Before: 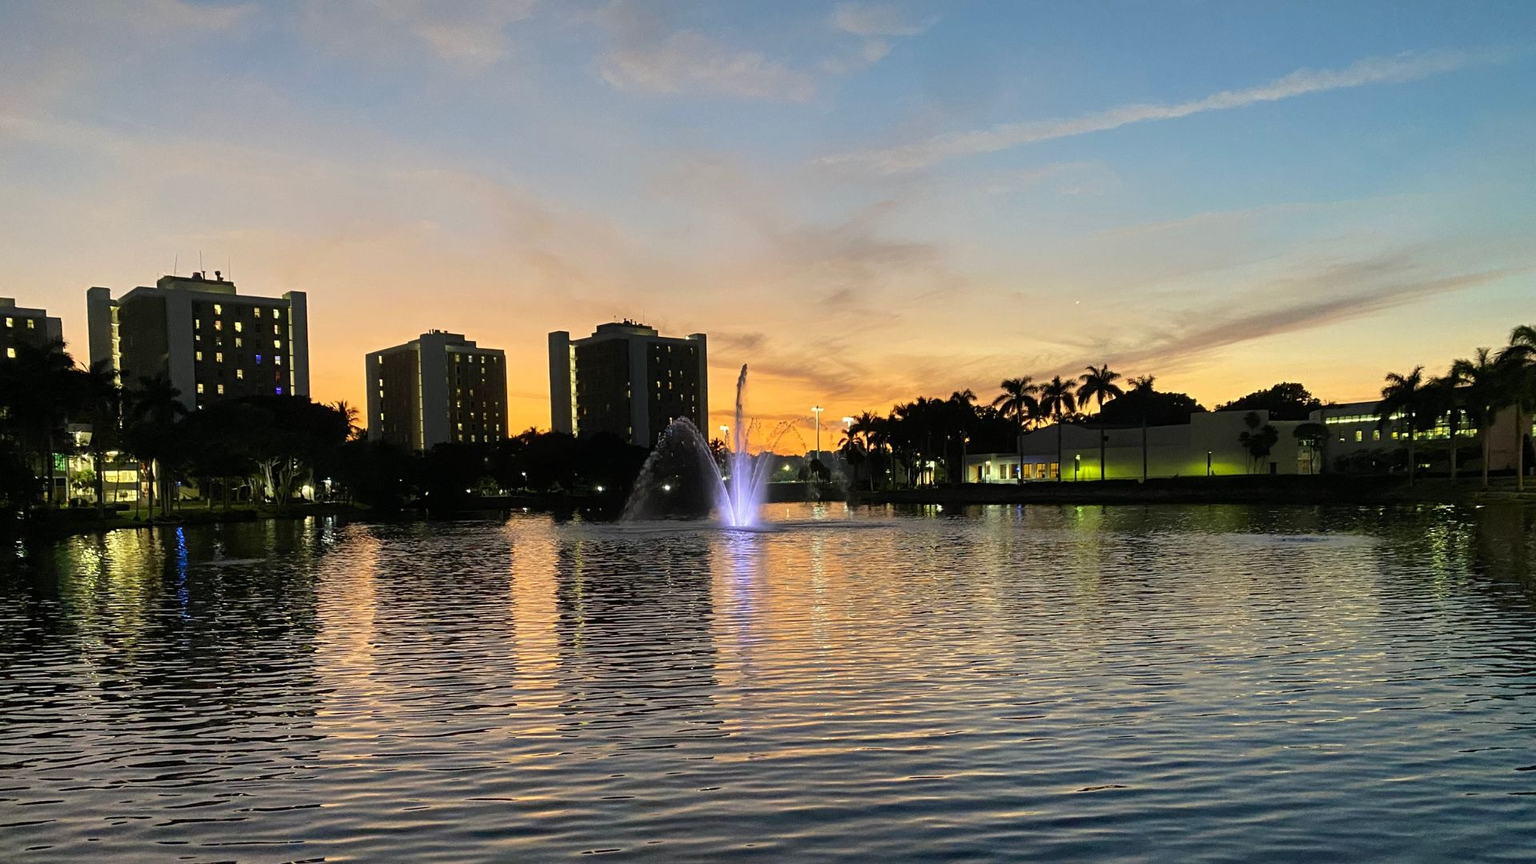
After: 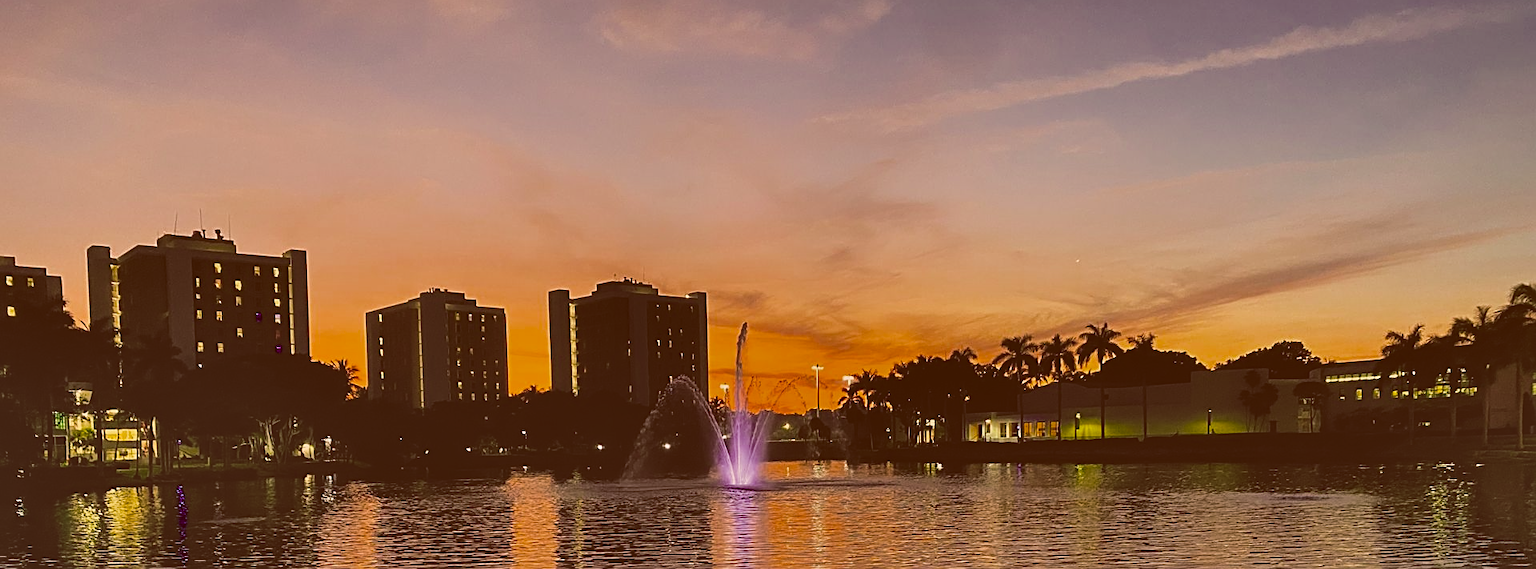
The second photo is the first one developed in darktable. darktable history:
color correction: highlights a* 9.39, highlights b* 8.52, shadows a* 39.51, shadows b* 39.49, saturation 0.792
color balance rgb: shadows lift › luminance -28.779%, shadows lift › chroma 10.066%, shadows lift › hue 229.69°, perceptual saturation grading › global saturation 30.043%, saturation formula JzAzBz (2021)
exposure: black level correction -0.036, exposure -0.496 EV, compensate exposure bias true, compensate highlight preservation false
crop and rotate: top 4.828%, bottom 29.237%
shadows and highlights: highlights 68.93, soften with gaussian
sharpen: on, module defaults
